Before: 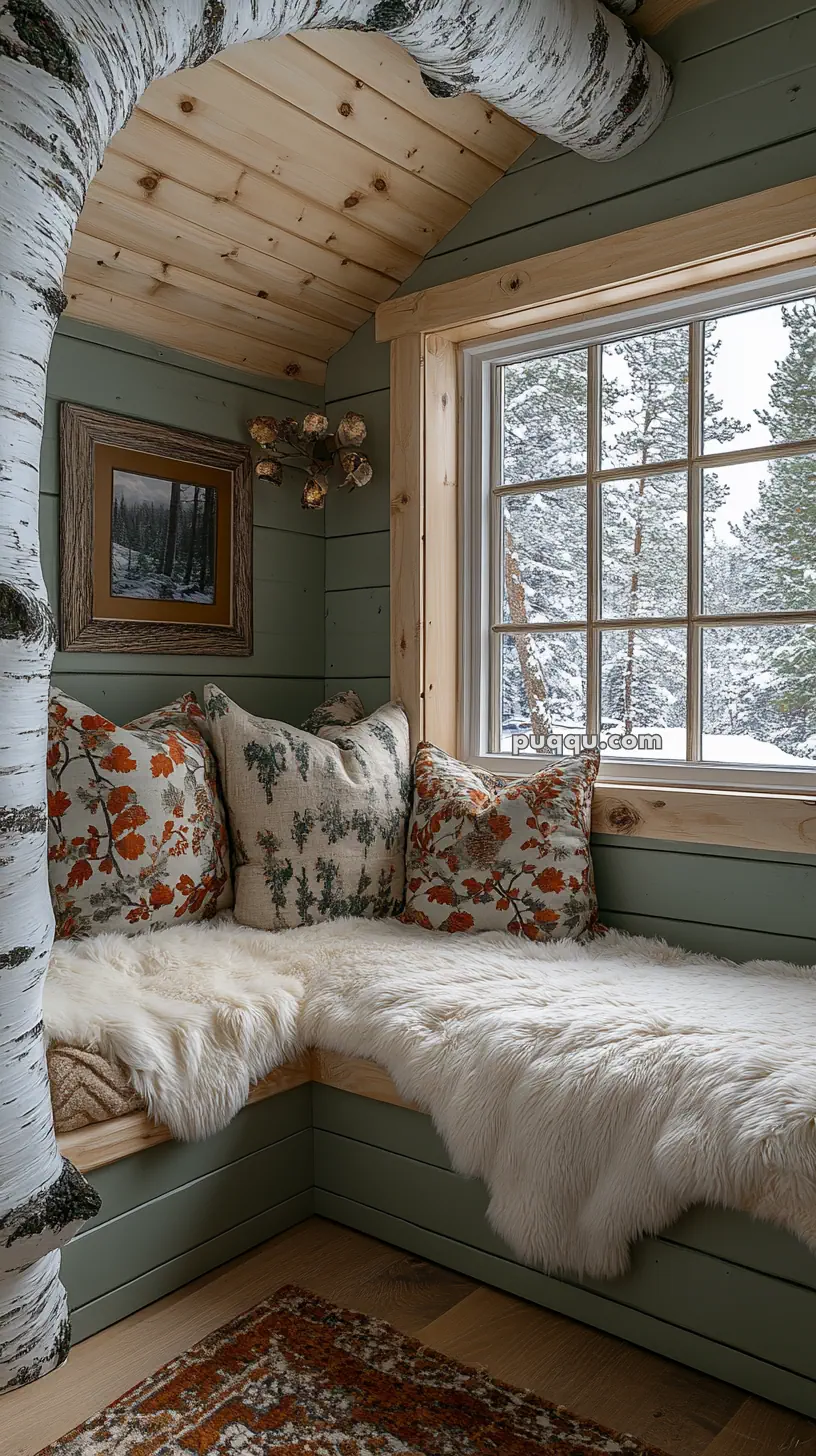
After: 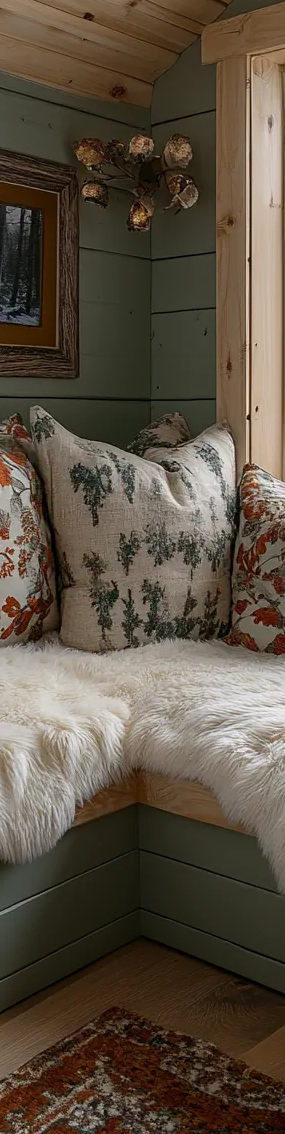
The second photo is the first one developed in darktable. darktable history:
crop and rotate: left 21.396%, top 19.105%, right 43.647%, bottom 2.995%
